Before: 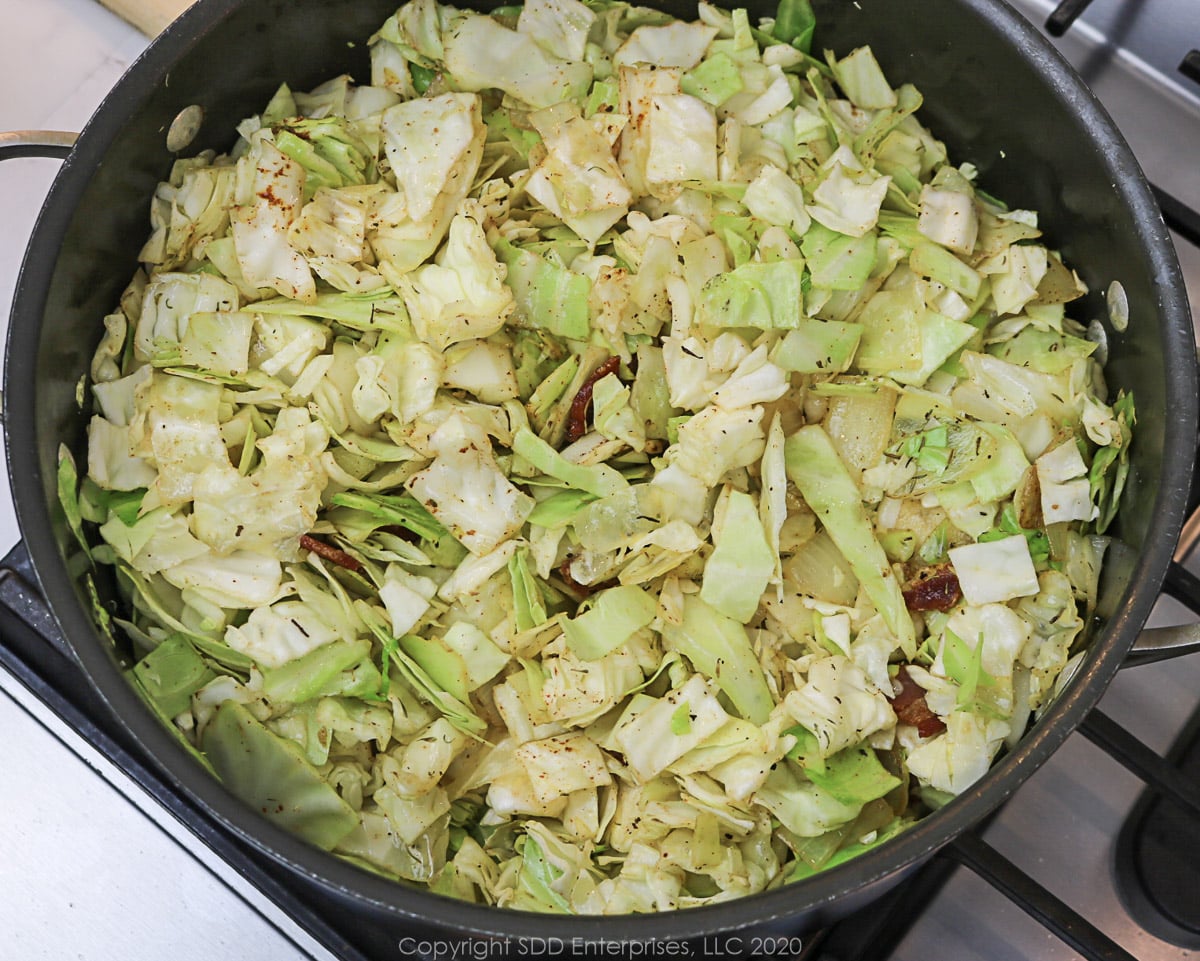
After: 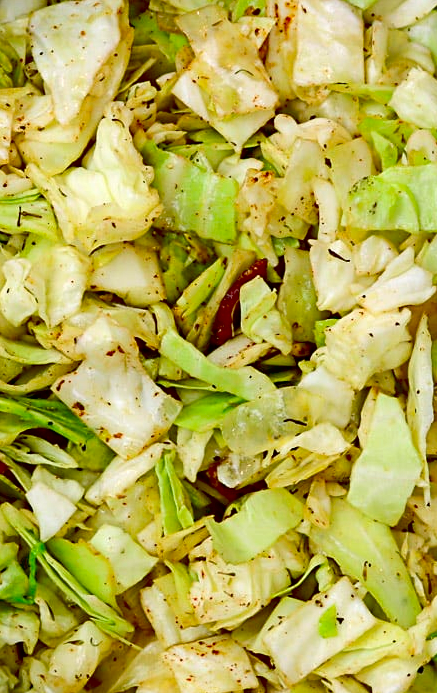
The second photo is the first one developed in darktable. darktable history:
exposure: black level correction 0.031, exposure 0.325 EV, compensate highlight preservation false
crop and rotate: left 29.451%, top 10.189%, right 34.117%, bottom 17.648%
contrast brightness saturation: contrast 0.065, brightness -0.148, saturation 0.114
